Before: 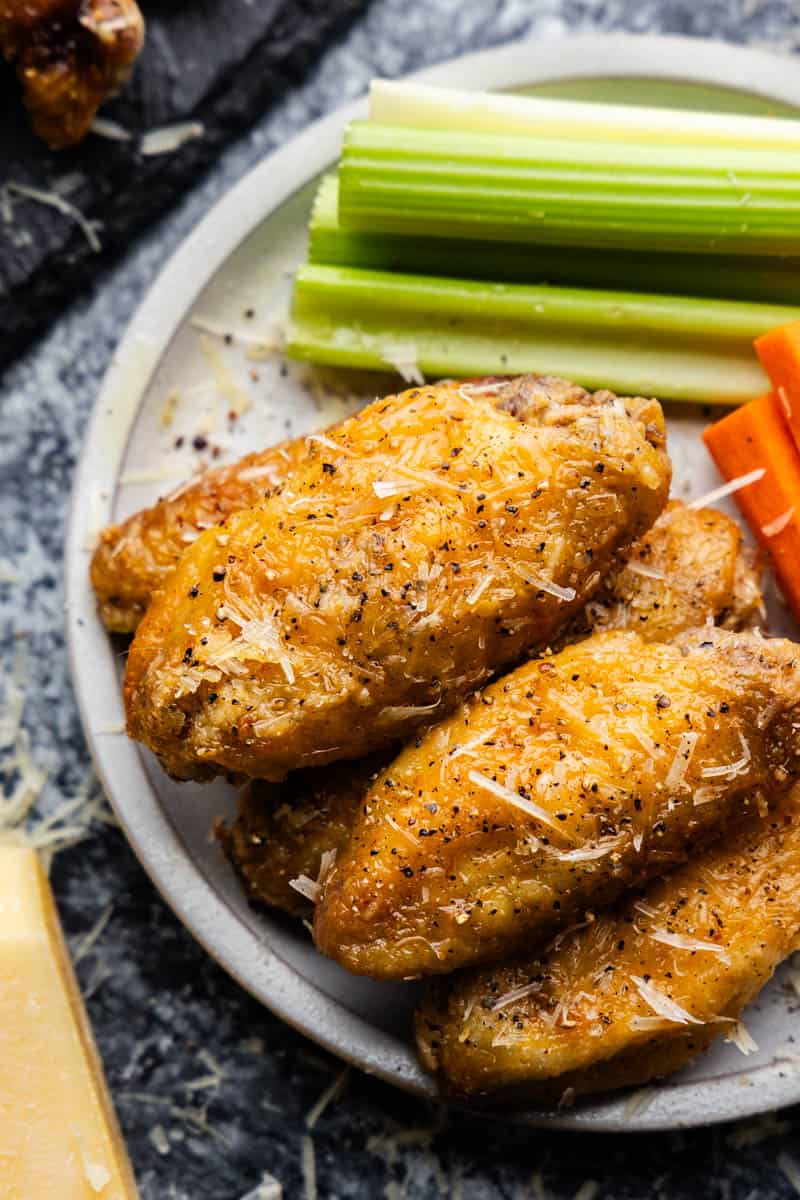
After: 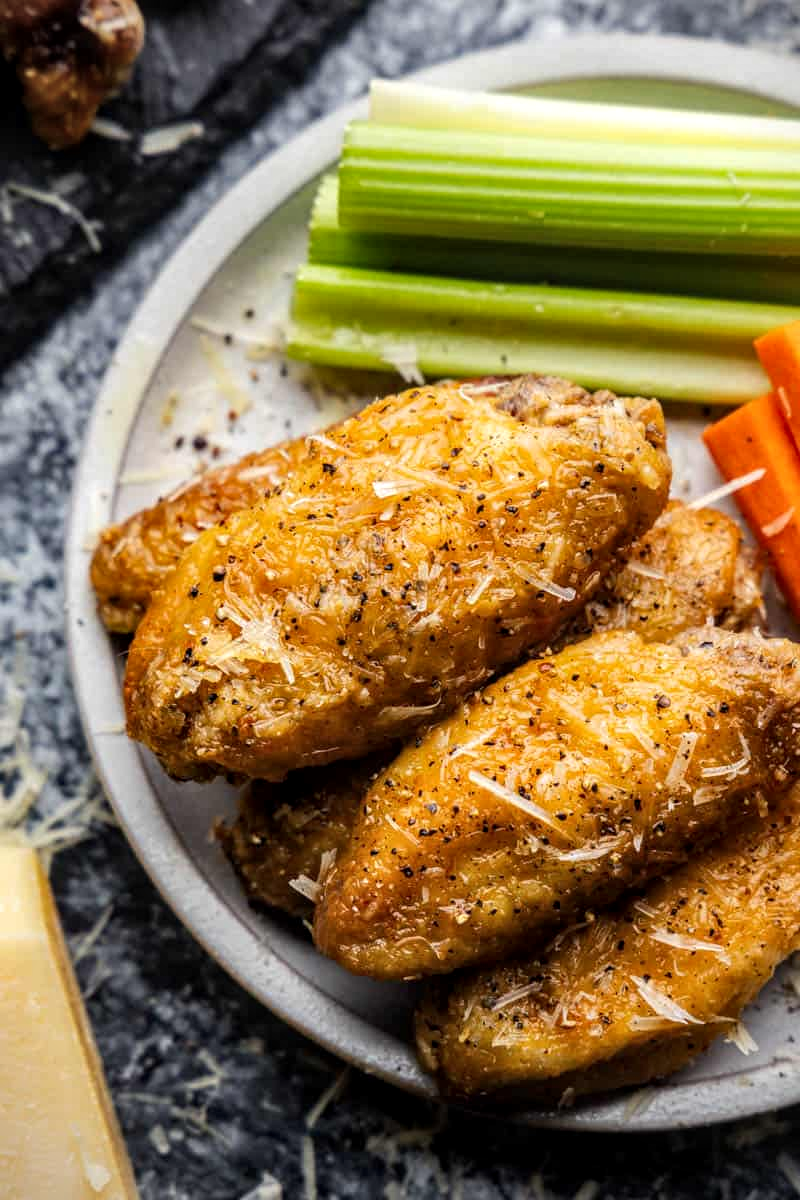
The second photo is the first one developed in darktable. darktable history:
vignetting: fall-off start 91.72%
tone equalizer: mask exposure compensation -0.501 EV
local contrast: on, module defaults
